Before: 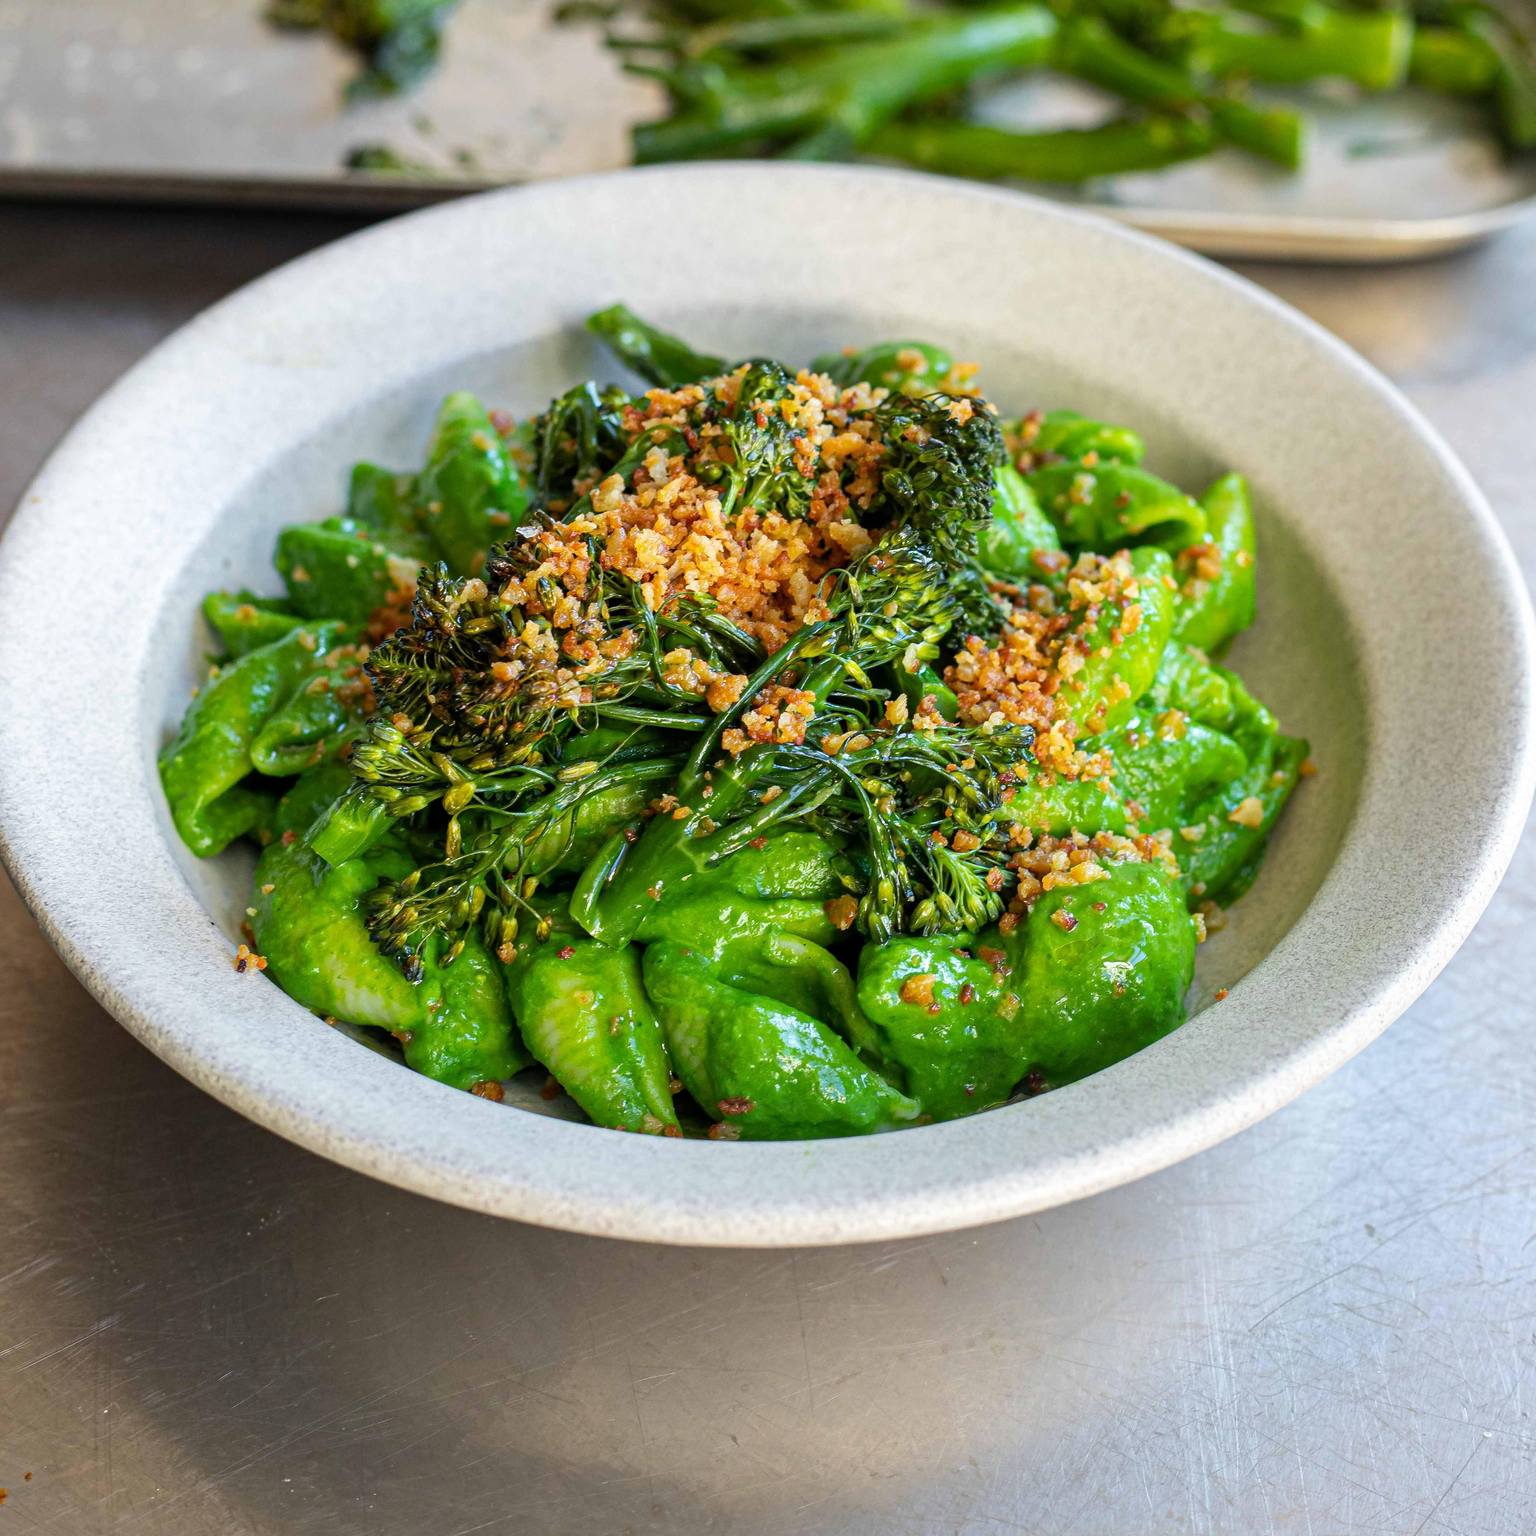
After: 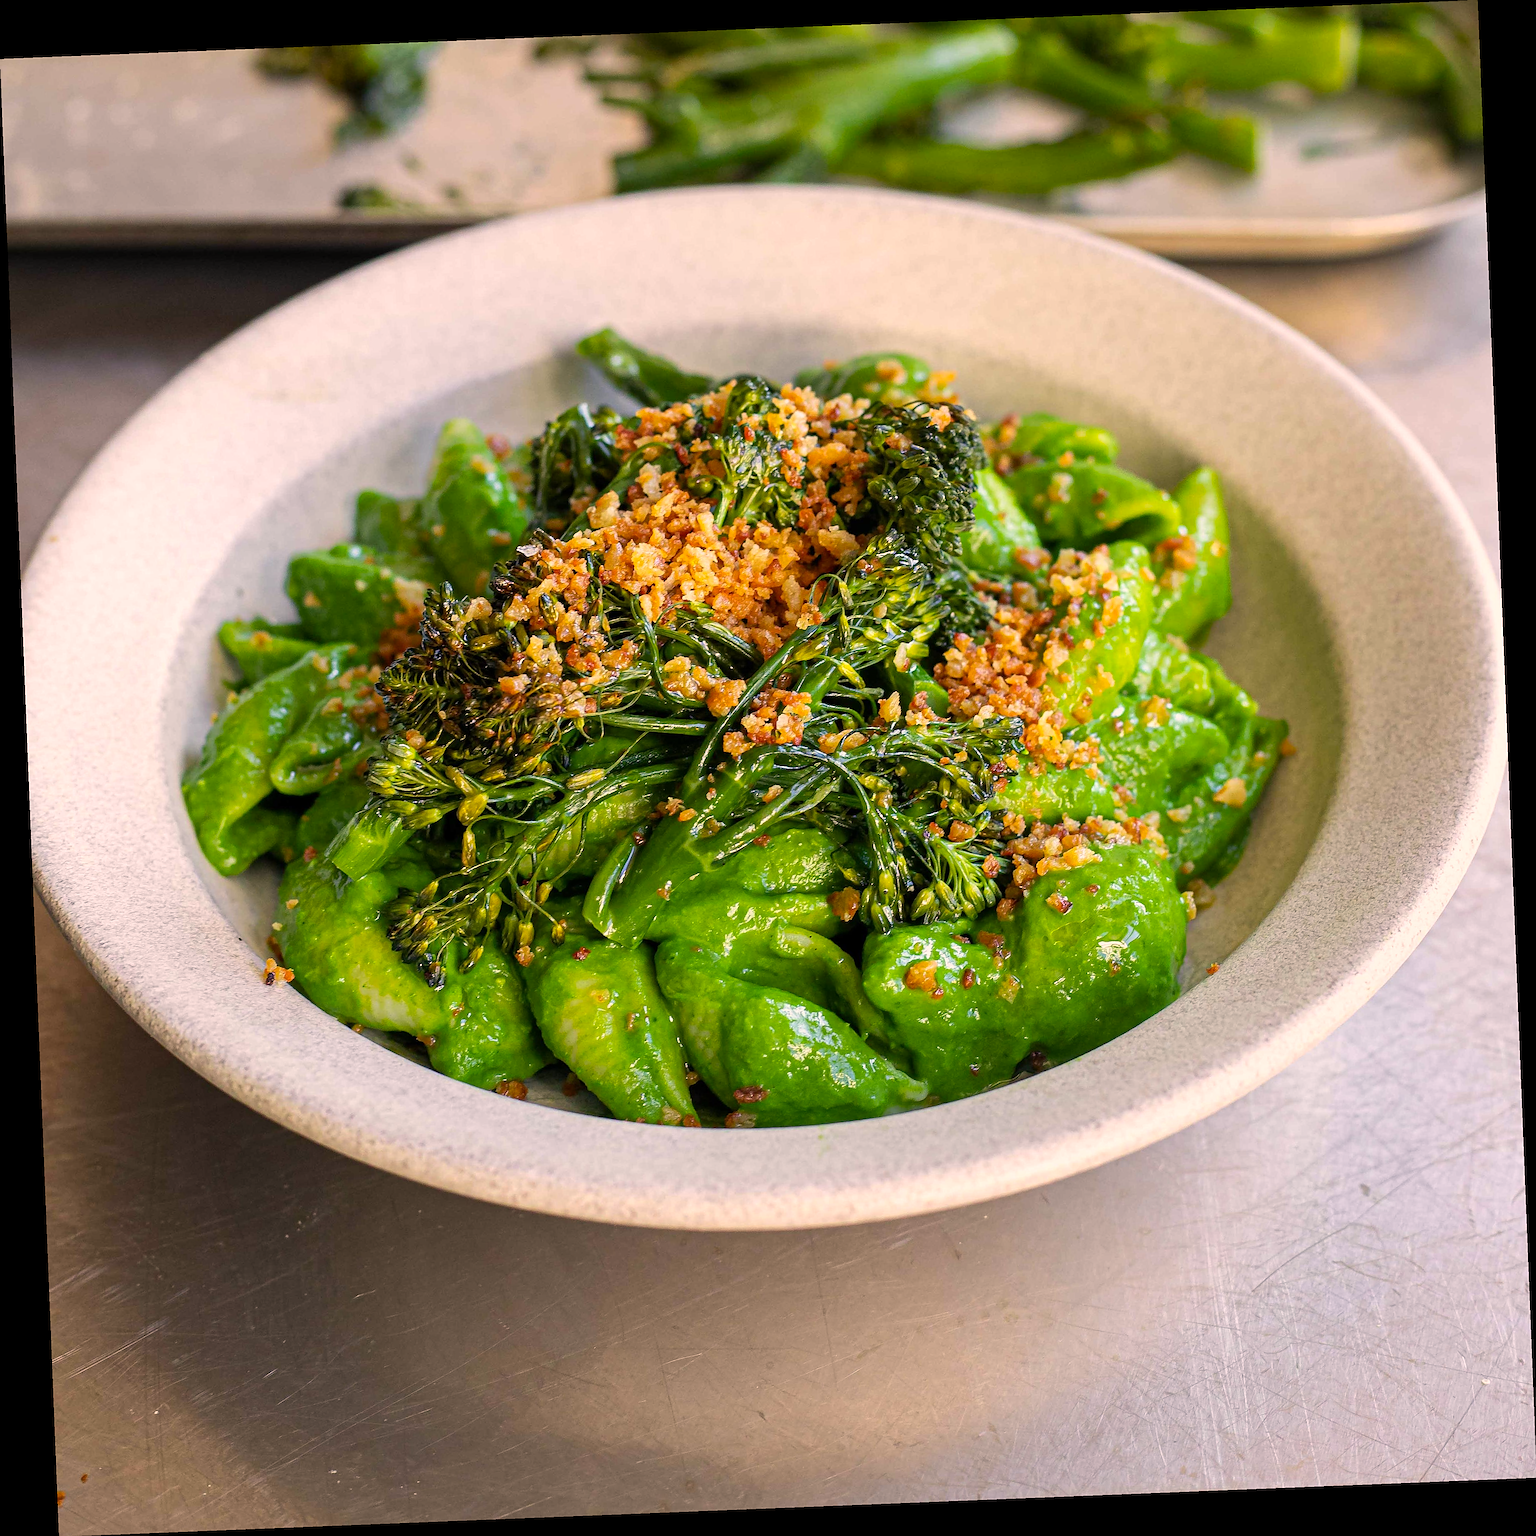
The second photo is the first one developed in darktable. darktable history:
rotate and perspective: rotation -2.29°, automatic cropping off
sharpen: on, module defaults
color correction: highlights a* 11.96, highlights b* 11.58
